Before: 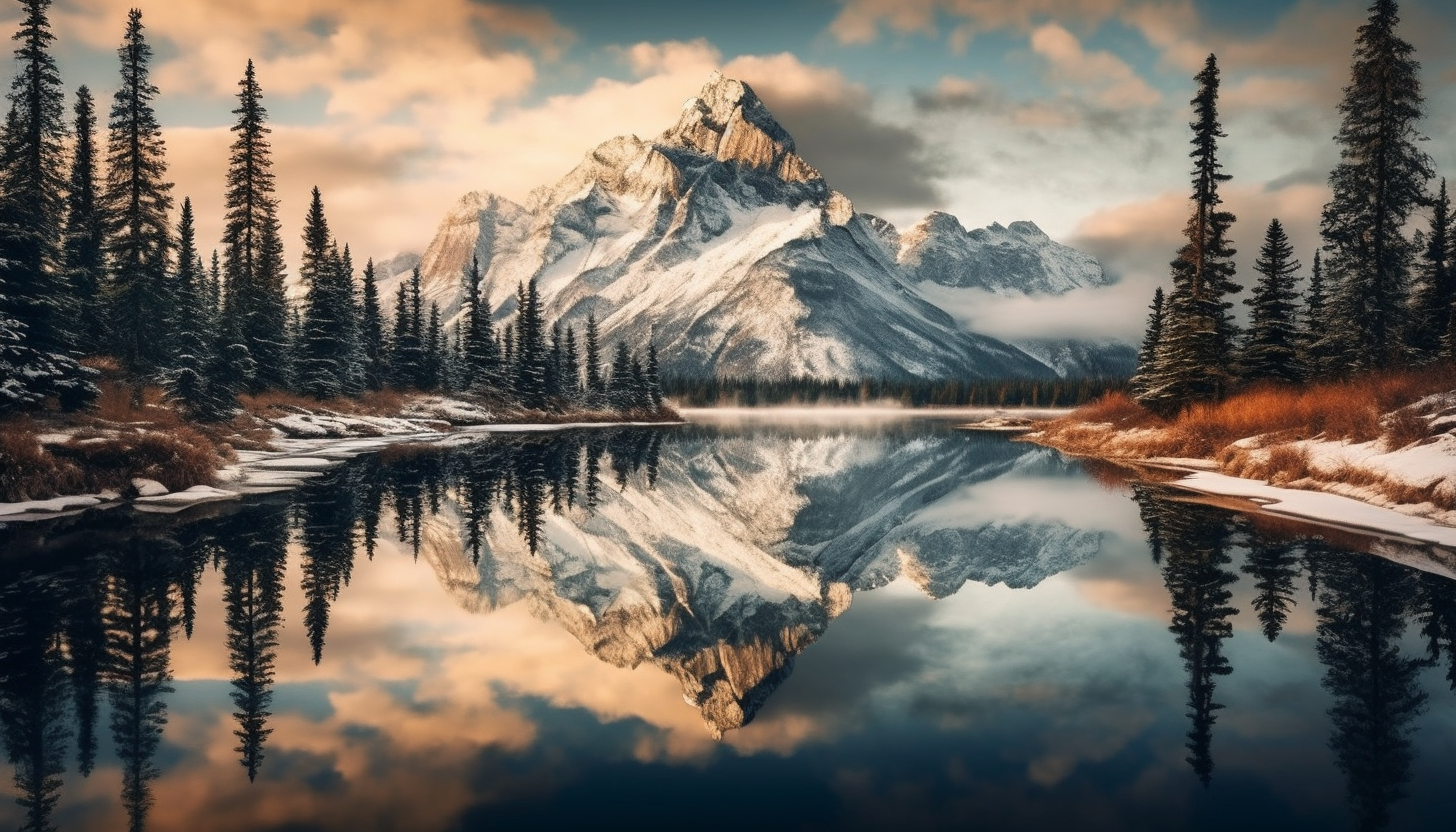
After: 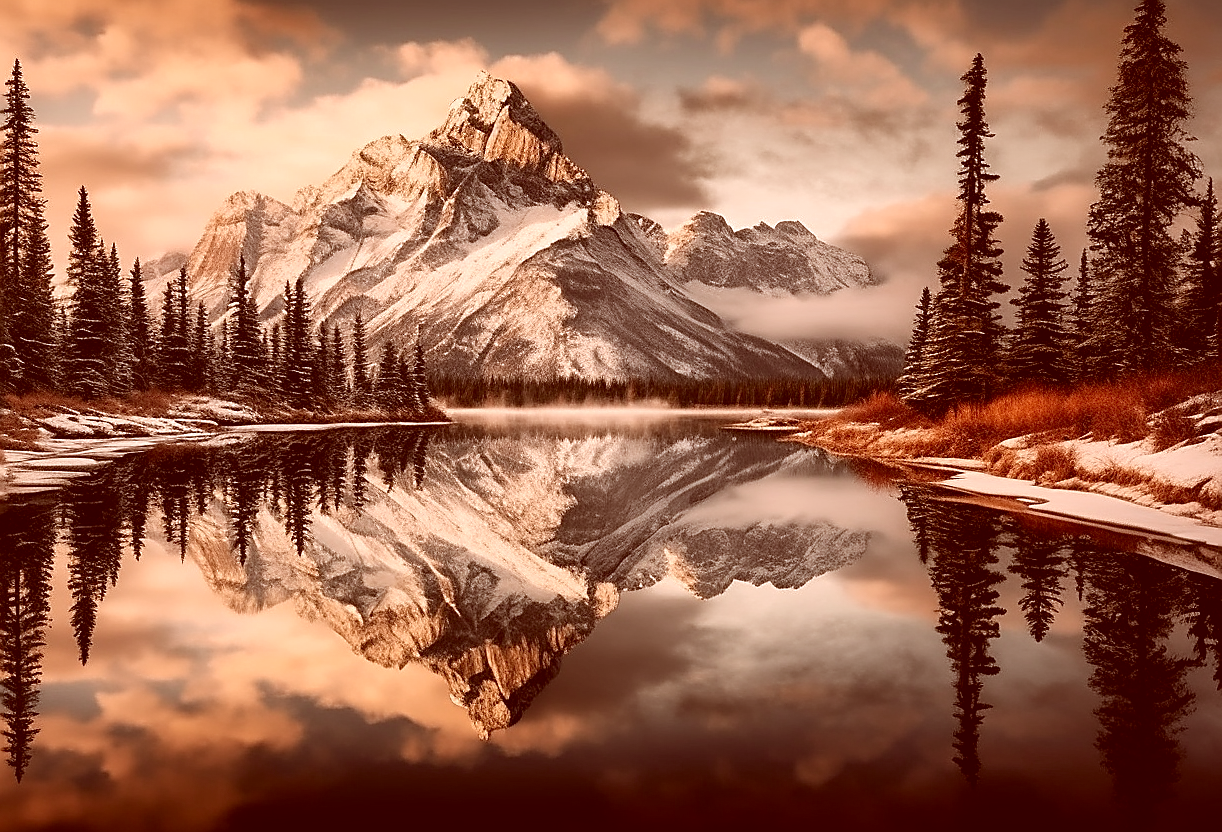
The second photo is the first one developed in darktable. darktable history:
color correction: highlights a* 9.38, highlights b* 8.81, shadows a* 39.23, shadows b* 39.74, saturation 0.799
crop: left 16.012%
local contrast: mode bilateral grid, contrast 20, coarseness 50, detail 119%, midtone range 0.2
sharpen: radius 1.395, amount 1.235, threshold 0.74
